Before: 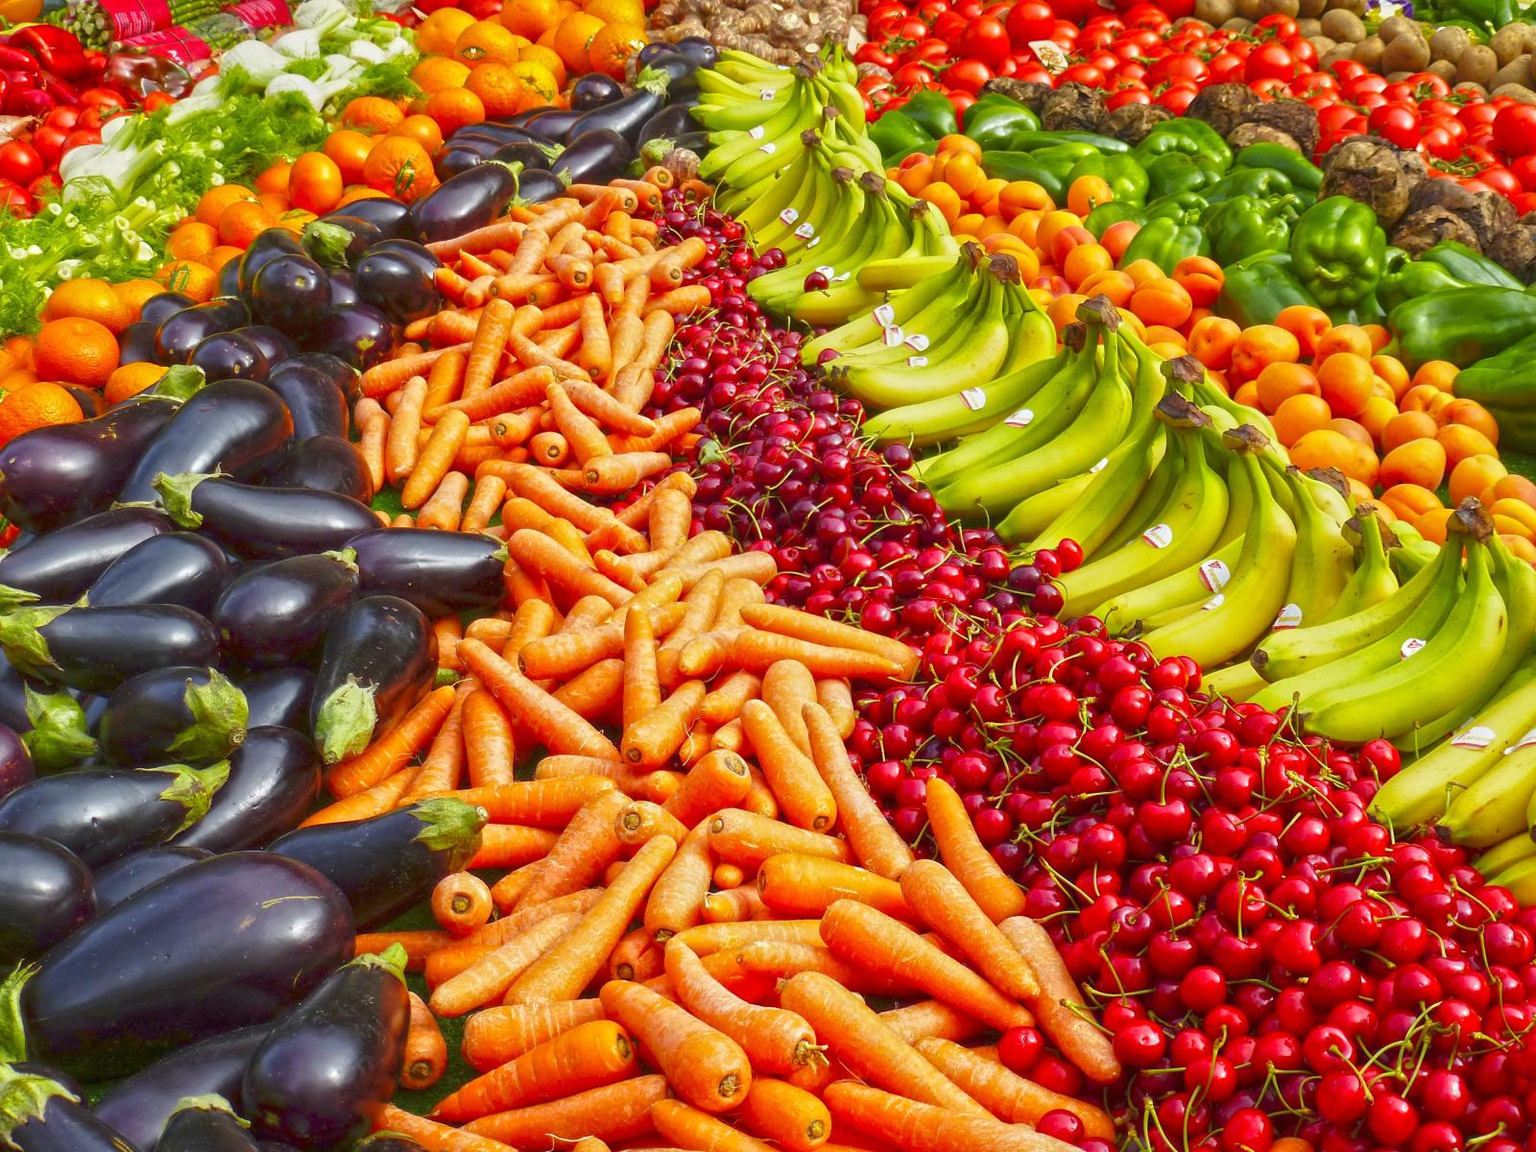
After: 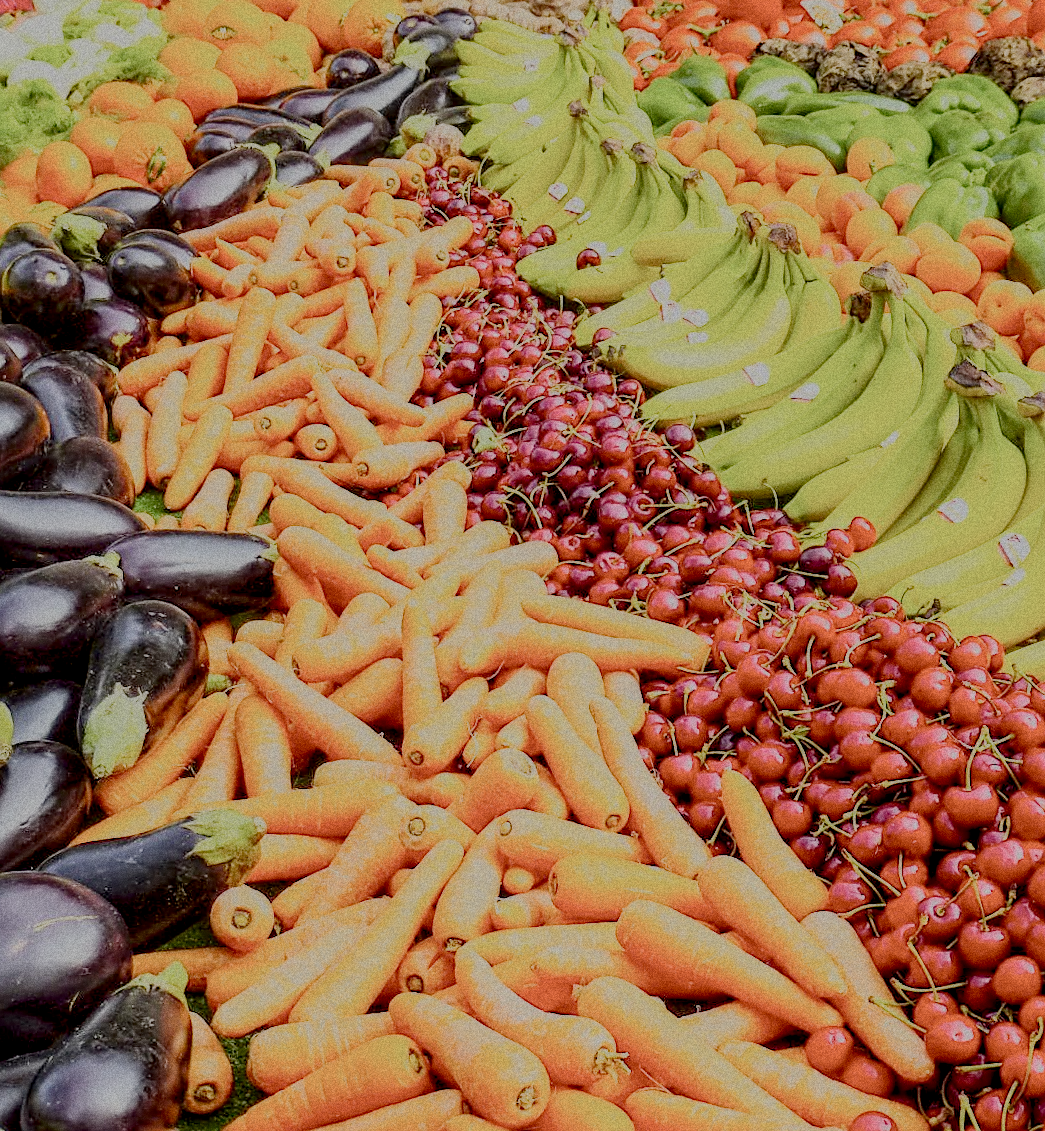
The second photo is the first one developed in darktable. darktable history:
rotate and perspective: rotation -2°, crop left 0.022, crop right 0.978, crop top 0.049, crop bottom 0.951
grain: coarseness 11.82 ISO, strength 36.67%, mid-tones bias 74.17%
filmic rgb: white relative exposure 8 EV, threshold 3 EV, structure ↔ texture 100%, target black luminance 0%, hardness 2.44, latitude 76.53%, contrast 0.562, shadows ↔ highlights balance 0%, preserve chrominance no, color science v4 (2020), iterations of high-quality reconstruction 10, type of noise poissonian, enable highlight reconstruction true
local contrast: on, module defaults
sharpen: on, module defaults
crop and rotate: left 15.055%, right 18.278%
rgb curve: curves: ch0 [(0, 0) (0.21, 0.15) (0.24, 0.21) (0.5, 0.75) (0.75, 0.96) (0.89, 0.99) (1, 1)]; ch1 [(0, 0.02) (0.21, 0.13) (0.25, 0.2) (0.5, 0.67) (0.75, 0.9) (0.89, 0.97) (1, 1)]; ch2 [(0, 0.02) (0.21, 0.13) (0.25, 0.2) (0.5, 0.67) (0.75, 0.9) (0.89, 0.97) (1, 1)], compensate middle gray true
